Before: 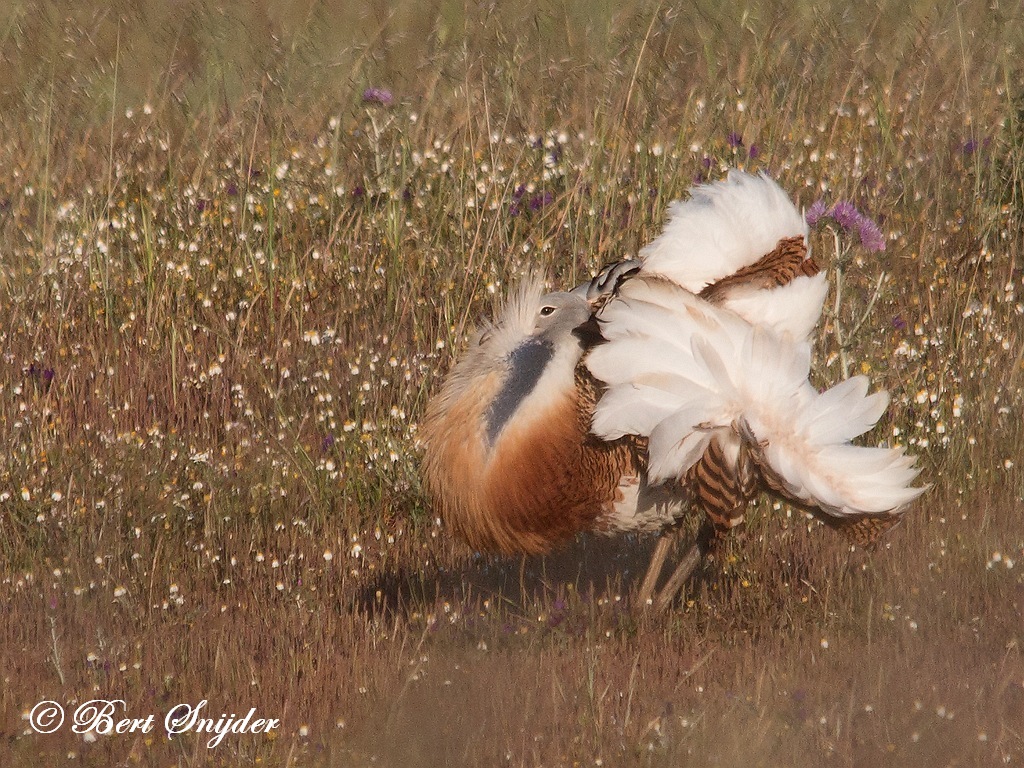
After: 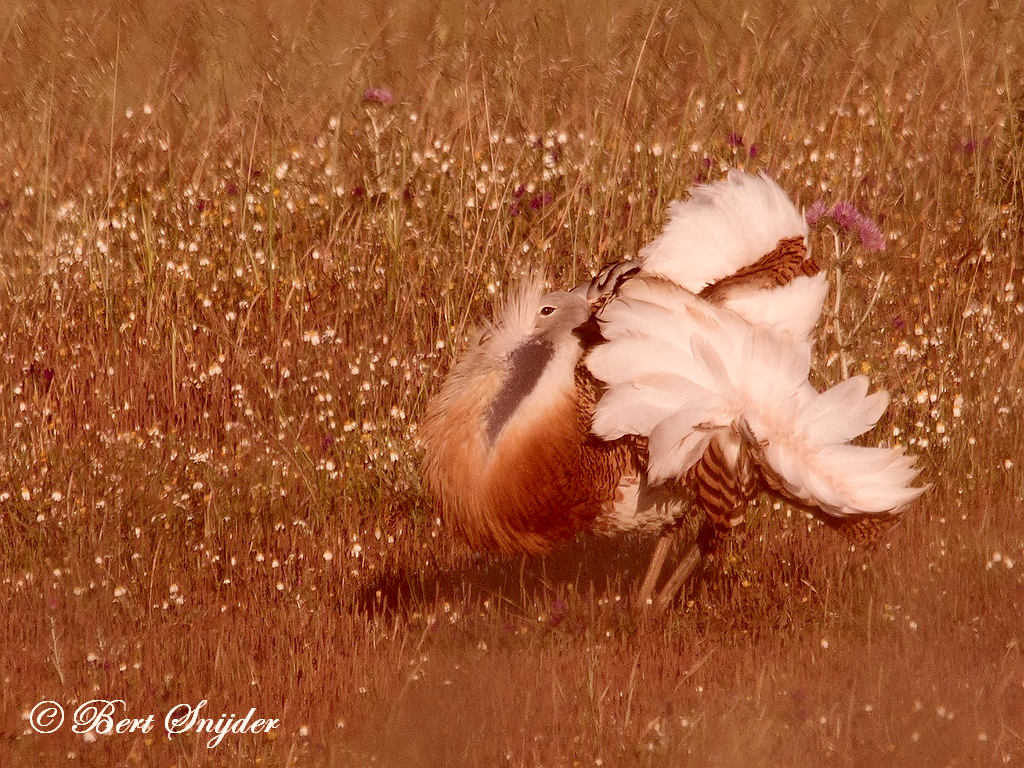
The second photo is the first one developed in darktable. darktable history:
color correction: highlights a* 9.22, highlights b* 8.72, shadows a* 39.52, shadows b* 39.46, saturation 0.794
